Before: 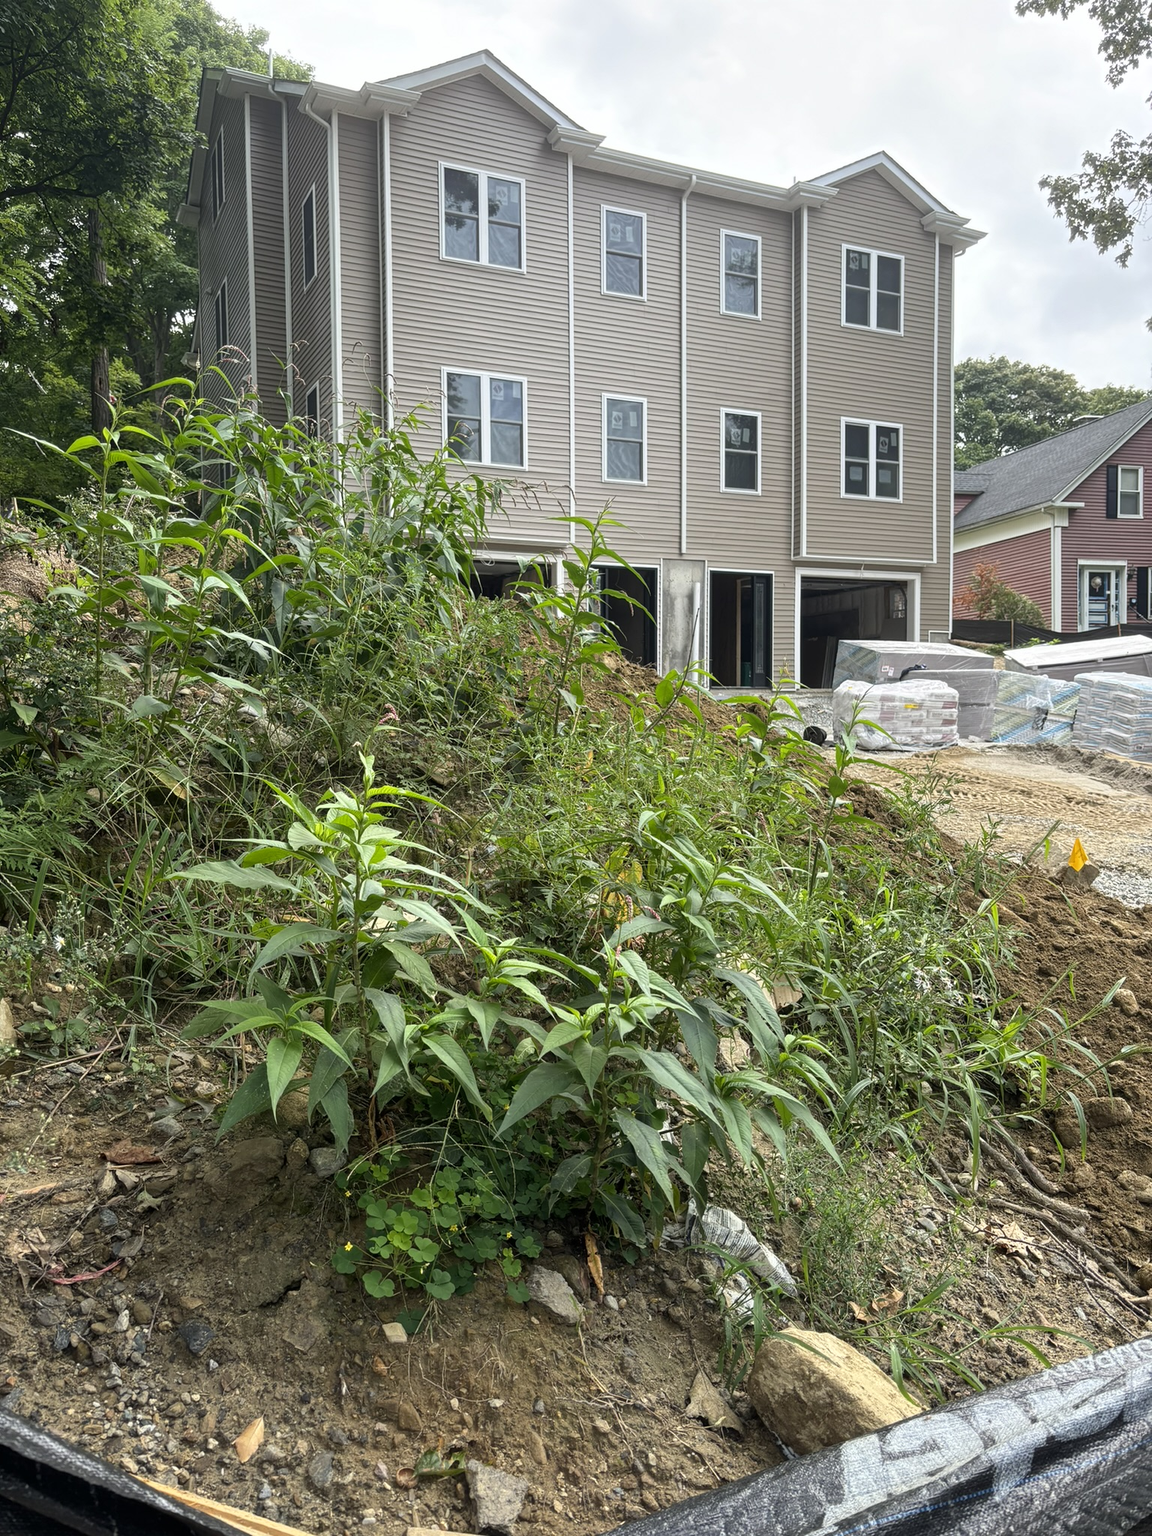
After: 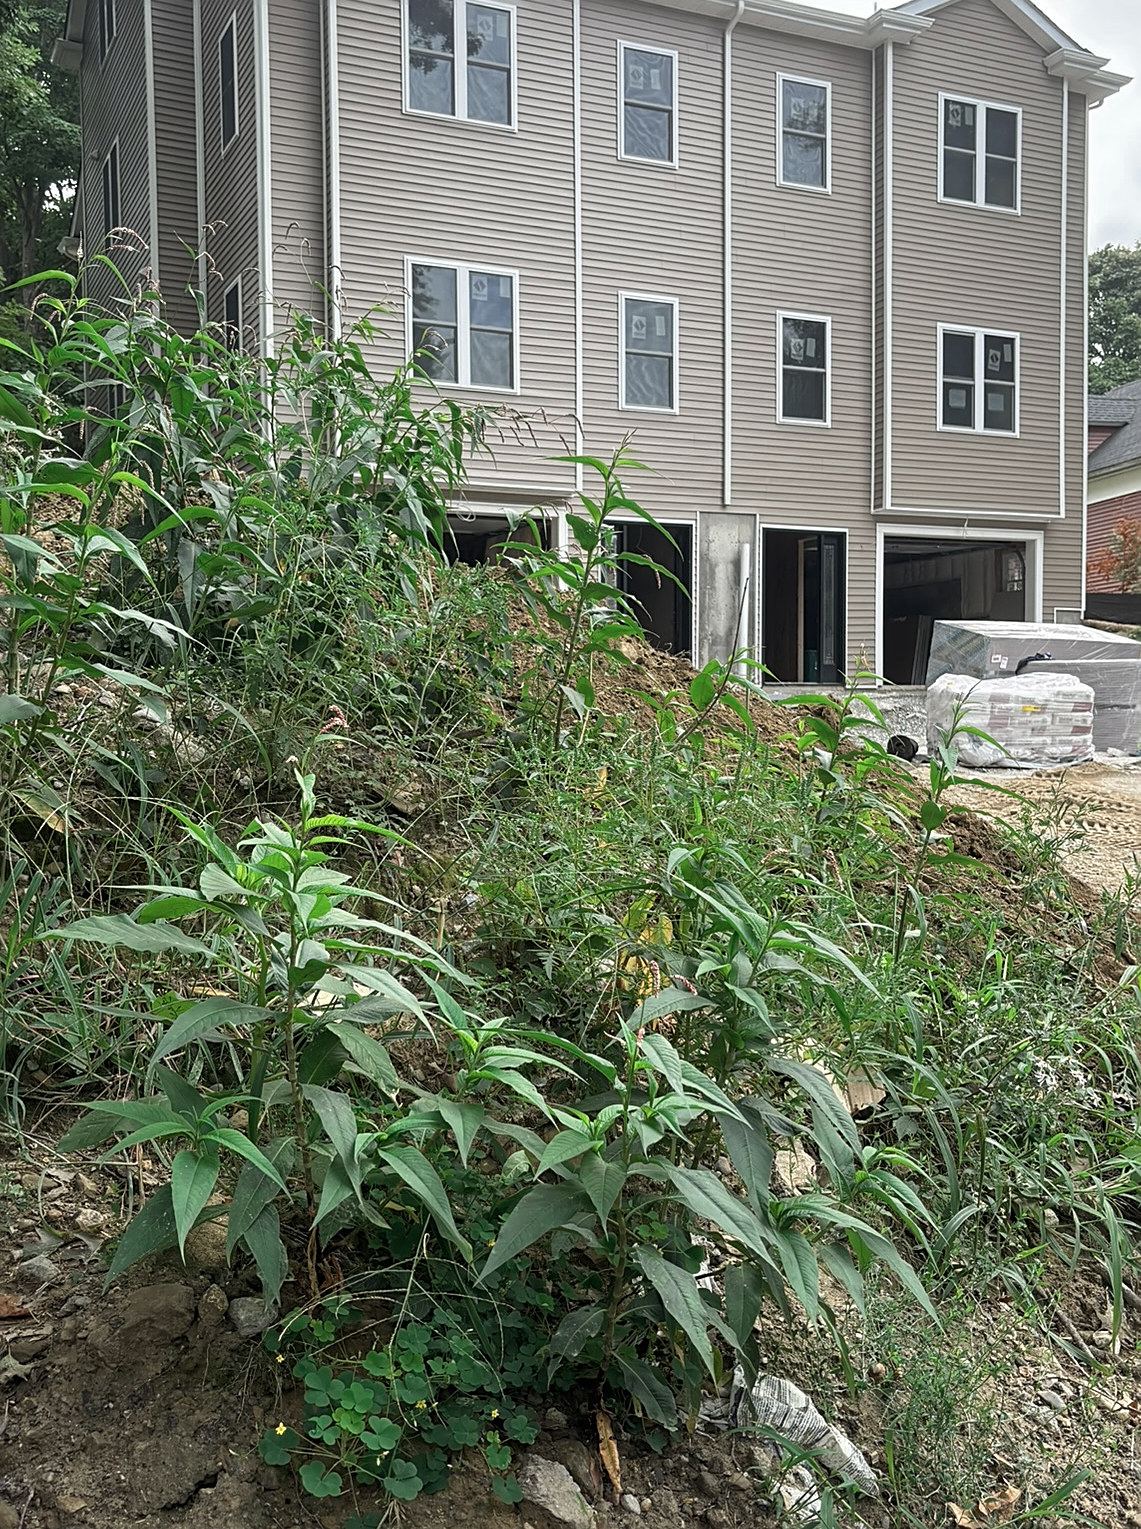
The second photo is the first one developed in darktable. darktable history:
color zones: curves: ch0 [(0, 0.5) (0.125, 0.4) (0.25, 0.5) (0.375, 0.4) (0.5, 0.4) (0.625, 0.35) (0.75, 0.35) (0.875, 0.5)]; ch1 [(0, 0.35) (0.125, 0.45) (0.25, 0.35) (0.375, 0.35) (0.5, 0.35) (0.625, 0.35) (0.75, 0.45) (0.875, 0.35)]; ch2 [(0, 0.6) (0.125, 0.5) (0.25, 0.5) (0.375, 0.6) (0.5, 0.6) (0.625, 0.5) (0.75, 0.5) (0.875, 0.5)]
crop and rotate: left 12.021%, top 11.422%, right 13.672%, bottom 13.903%
sharpen: on, module defaults
